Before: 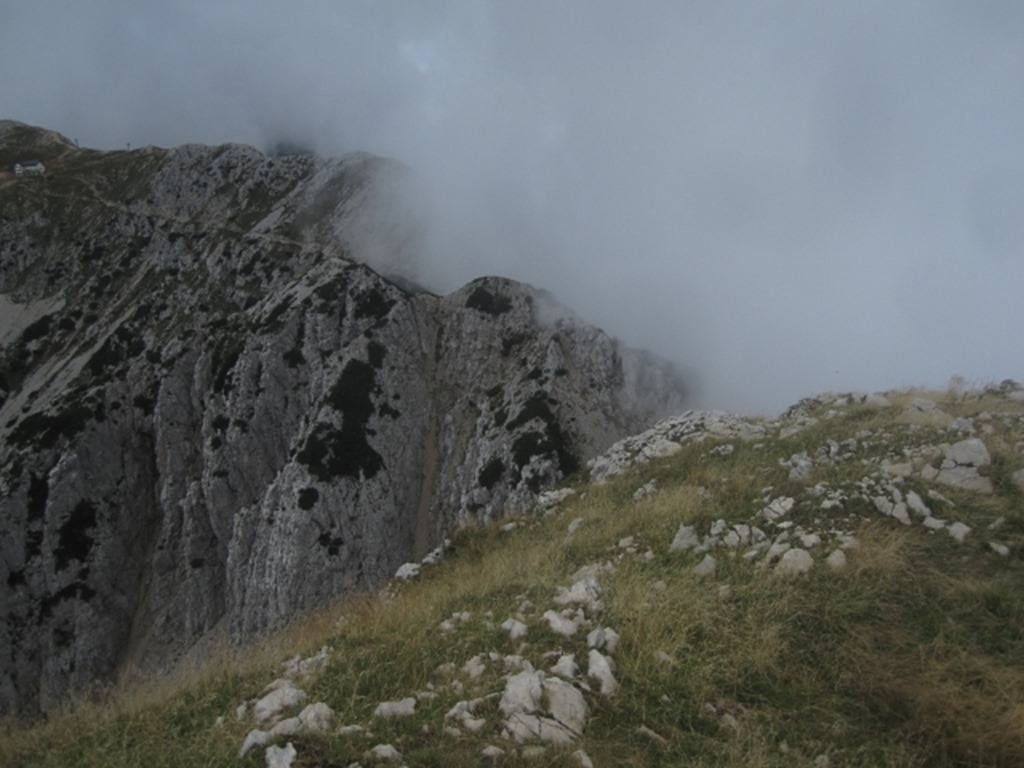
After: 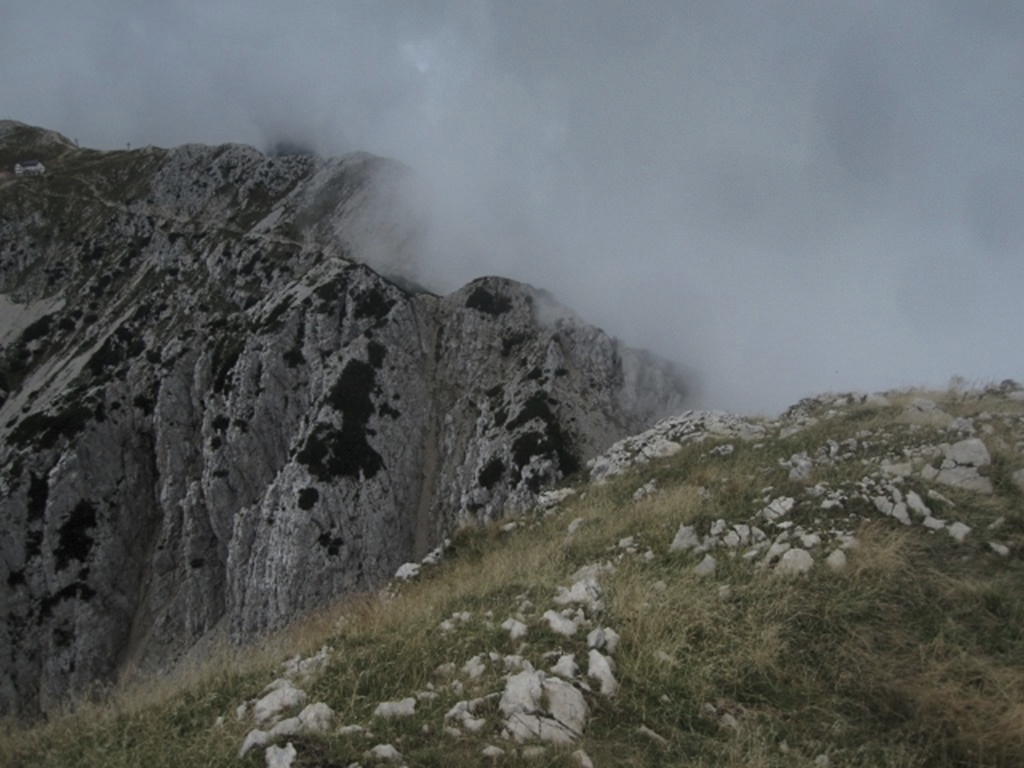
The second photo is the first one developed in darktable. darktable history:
local contrast: mode bilateral grid, contrast 19, coarseness 51, detail 120%, midtone range 0.2
color correction: highlights b* -0.061, saturation 0.812
shadows and highlights: shadows 24.63, highlights -78.91, soften with gaussian
